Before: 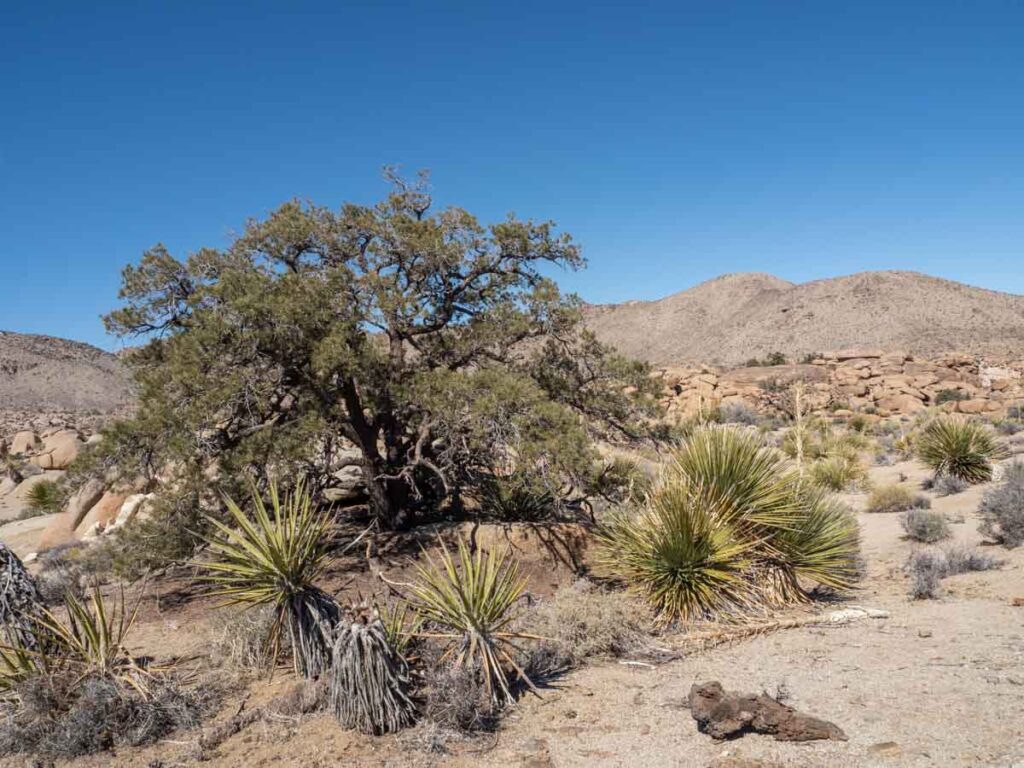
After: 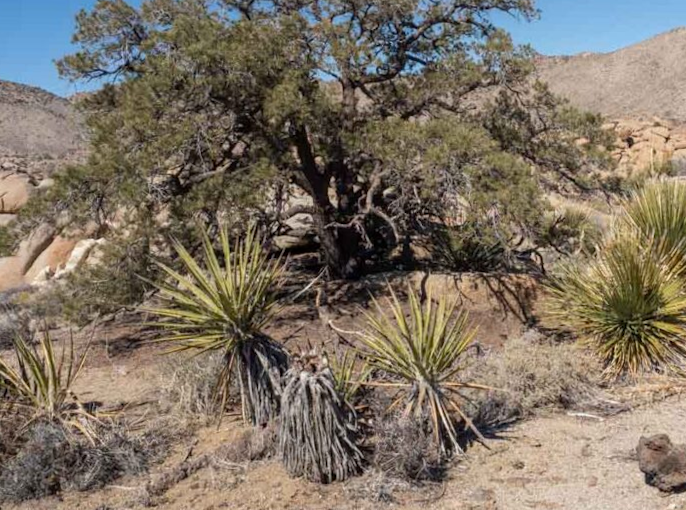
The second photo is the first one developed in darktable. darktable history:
crop and rotate: angle -0.768°, left 3.977%, top 32.298%, right 27.787%
